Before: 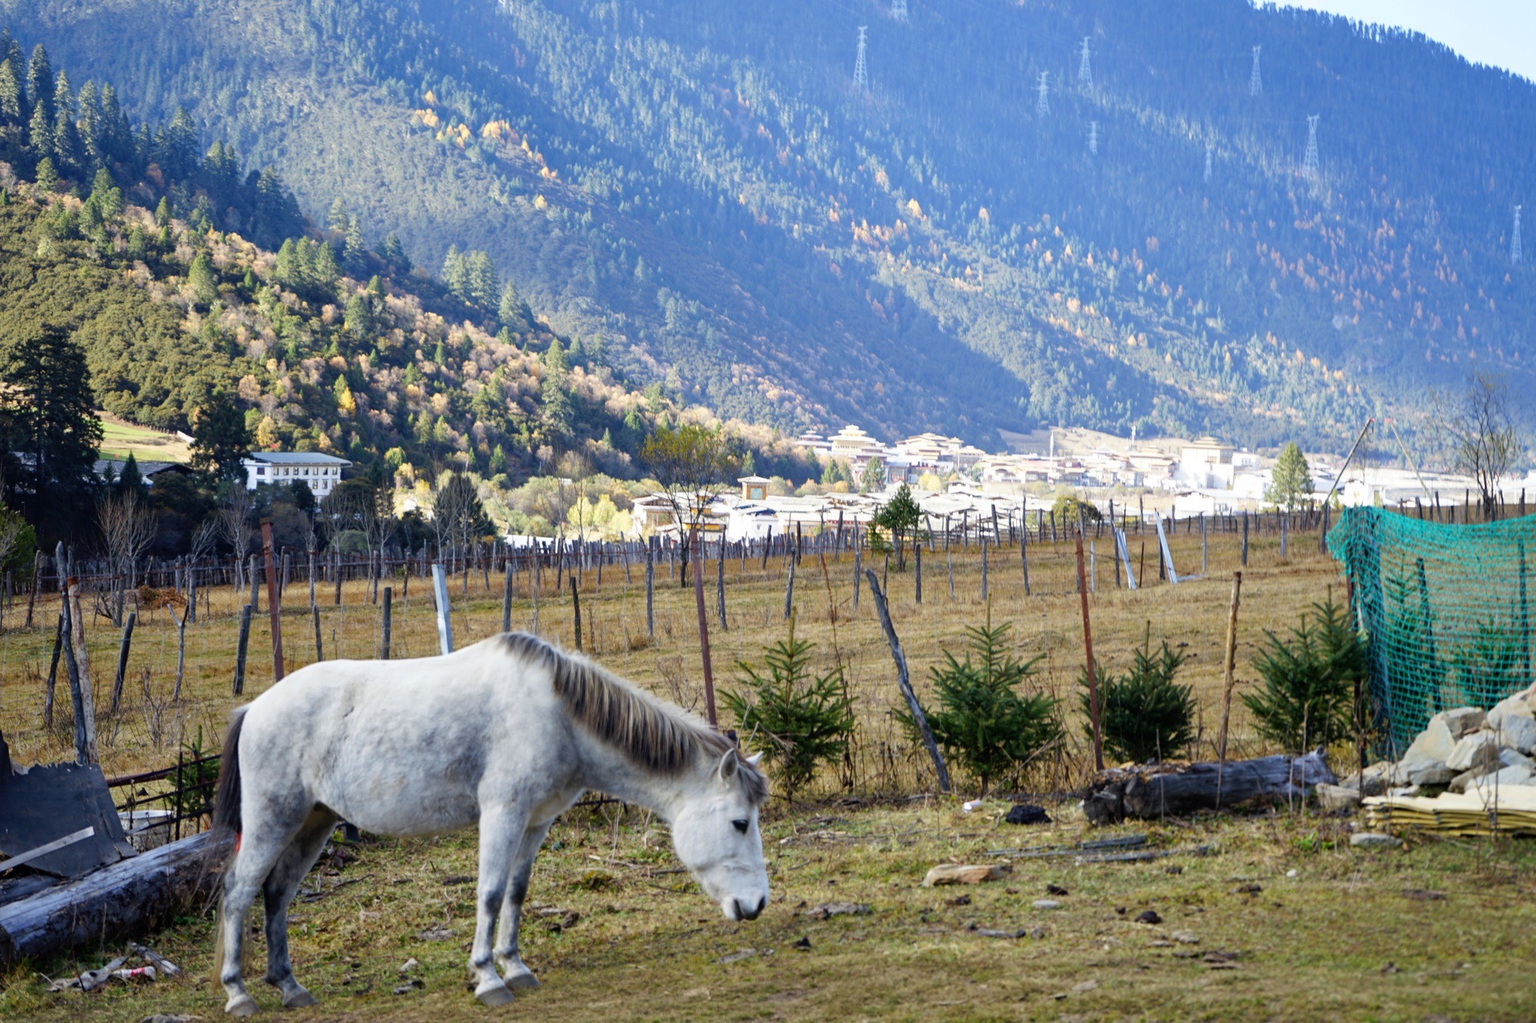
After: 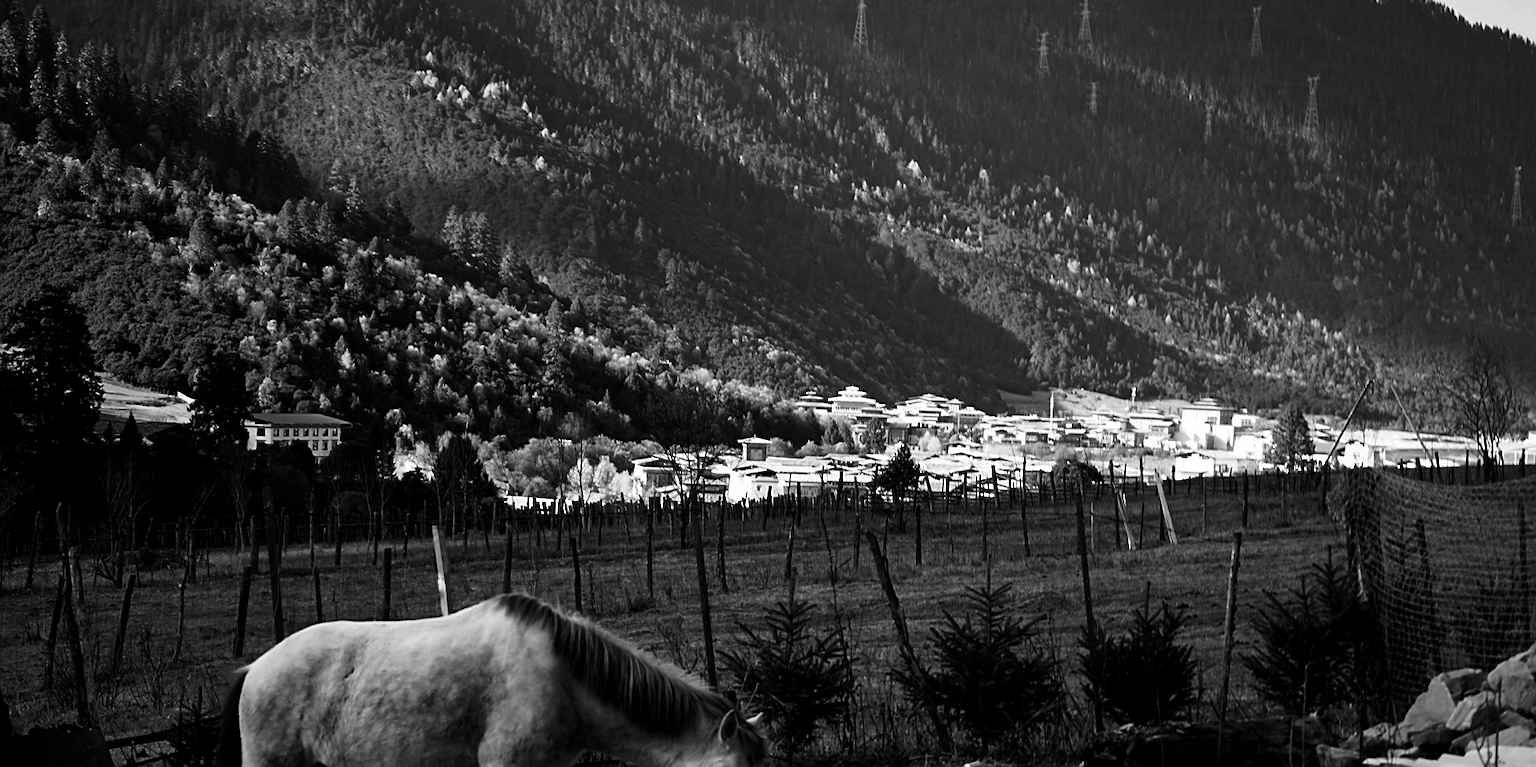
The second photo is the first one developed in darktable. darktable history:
white balance: red 1.004, blue 1.024
crop: top 3.857%, bottom 21.132%
contrast brightness saturation: contrast 0.02, brightness -1, saturation -1
sharpen: radius 1.864, amount 0.398, threshold 1.271
